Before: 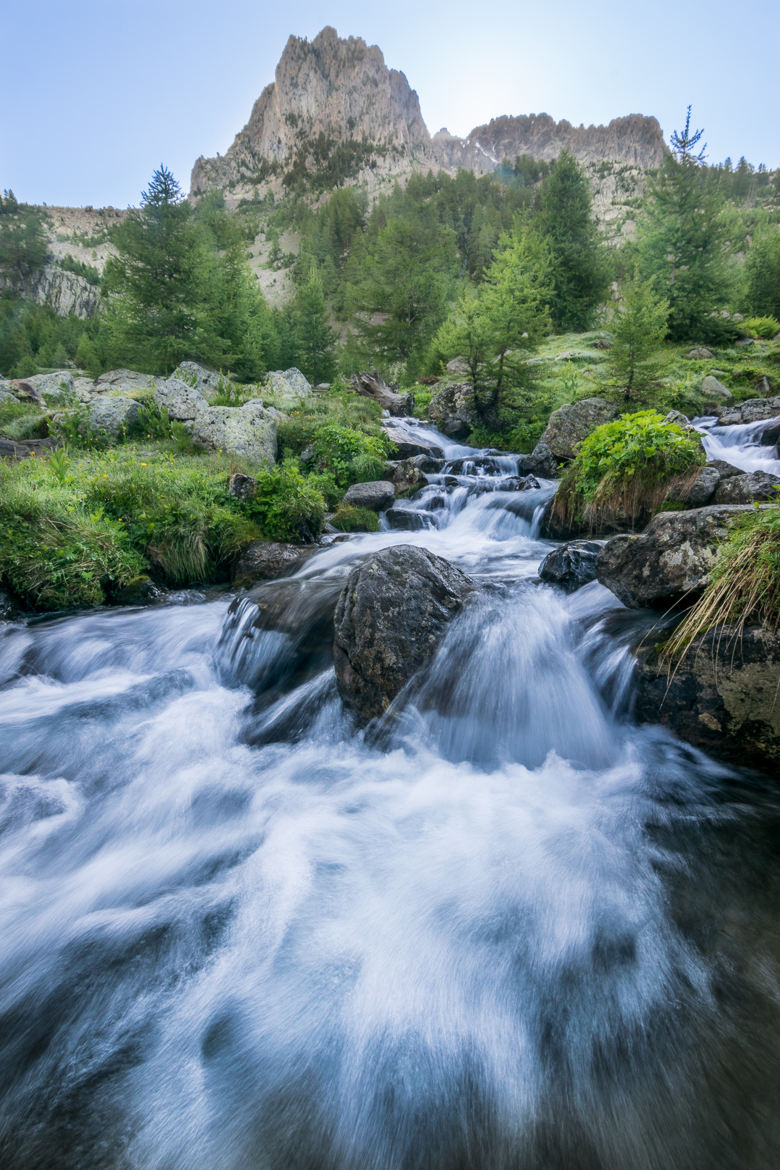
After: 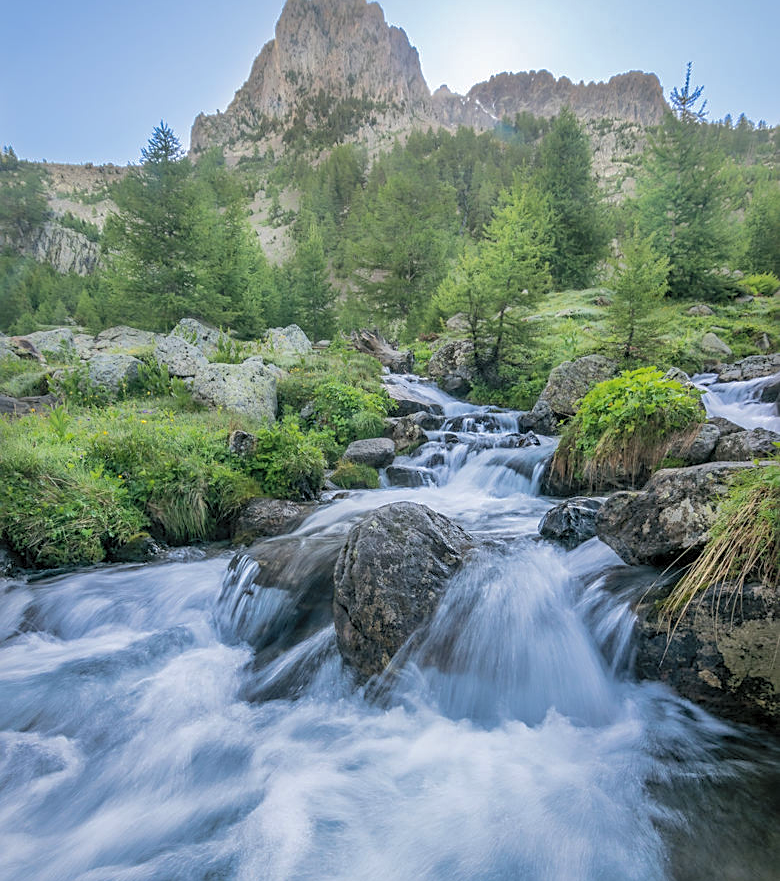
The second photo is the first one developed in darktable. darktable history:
contrast brightness saturation: brightness 0.154
sharpen: on, module defaults
color zones: curves: ch0 [(0, 0.5) (0.143, 0.5) (0.286, 0.5) (0.429, 0.5) (0.571, 0.5) (0.714, 0.476) (0.857, 0.5) (1, 0.5)]; ch2 [(0, 0.5) (0.143, 0.5) (0.286, 0.5) (0.429, 0.5) (0.571, 0.5) (0.714, 0.487) (0.857, 0.5) (1, 0.5)]
crop: top 3.698%, bottom 20.982%
shadows and highlights: shadows 39.33, highlights -59.95
